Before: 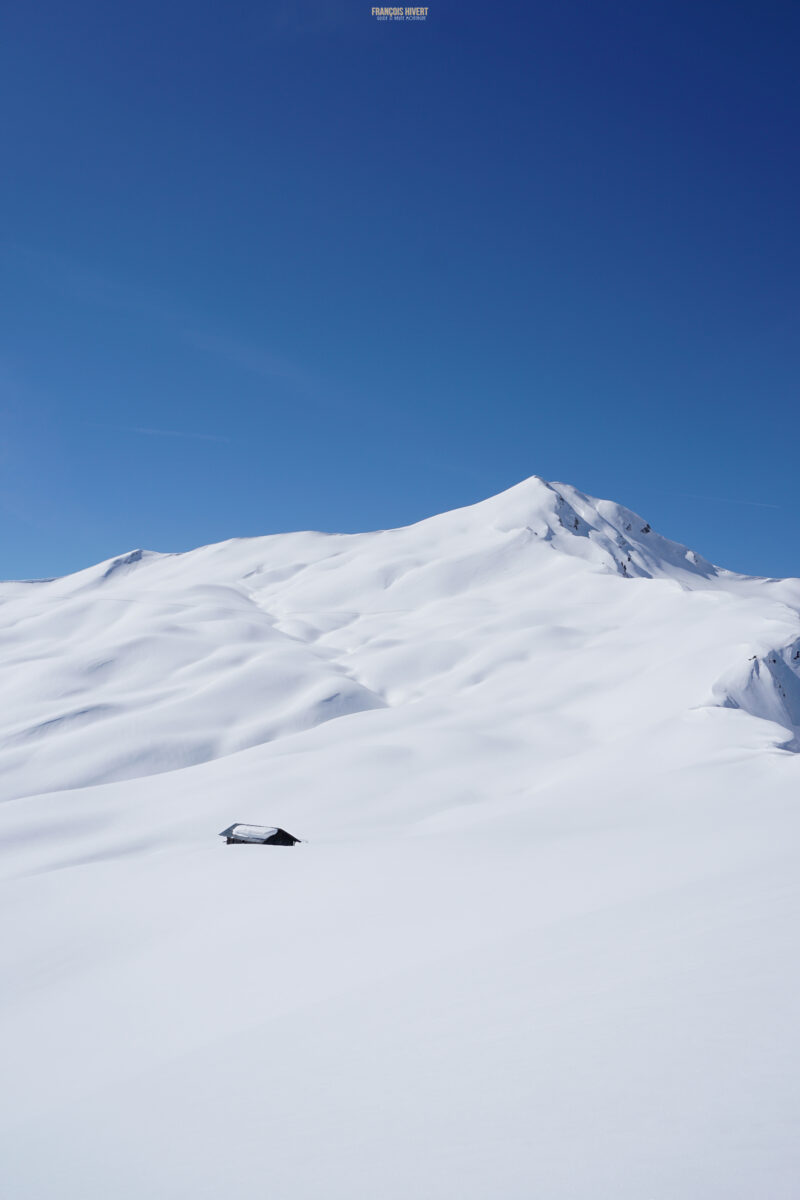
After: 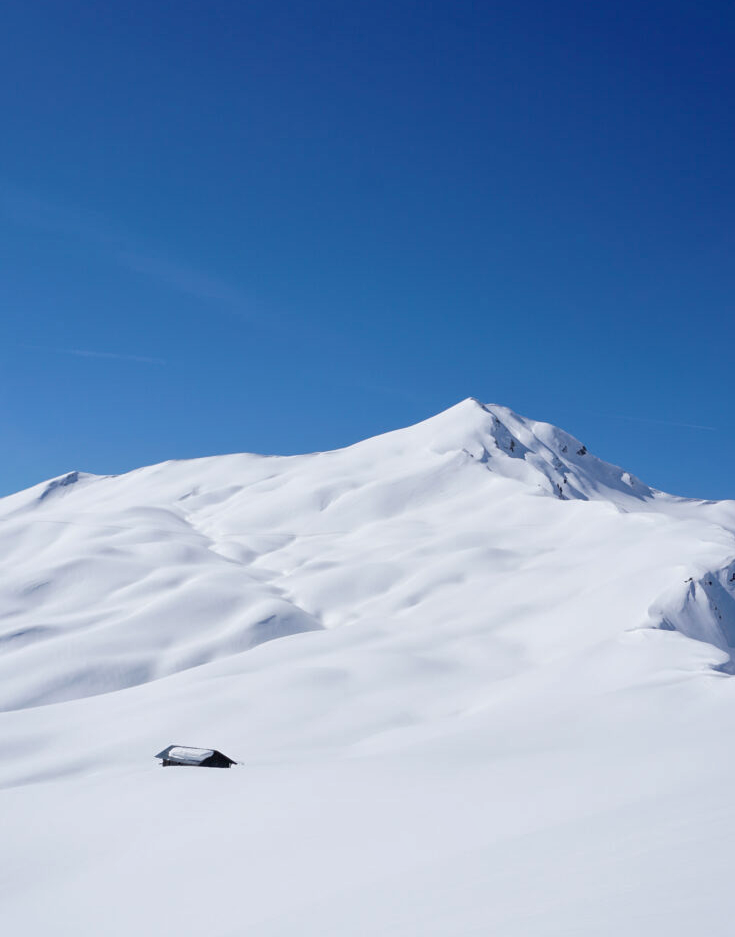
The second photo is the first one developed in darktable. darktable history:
local contrast: mode bilateral grid, contrast 21, coarseness 50, detail 130%, midtone range 0.2
crop: left 8.12%, top 6.564%, bottom 15.286%
exposure: compensate highlight preservation false
contrast brightness saturation: saturation 0.097
